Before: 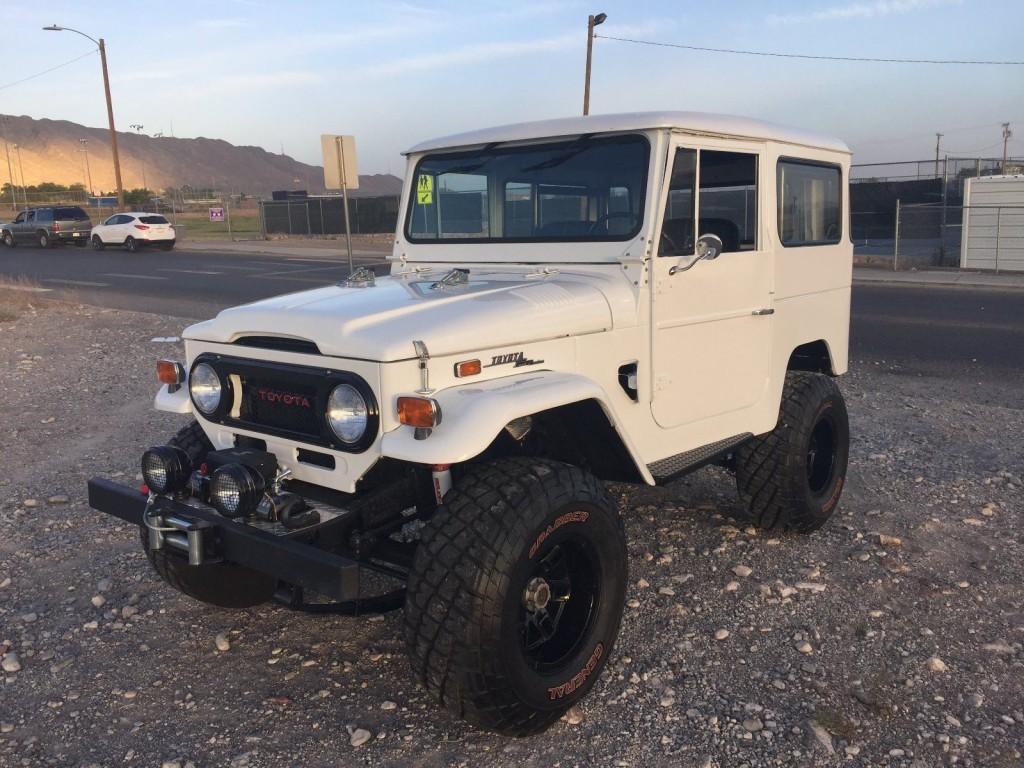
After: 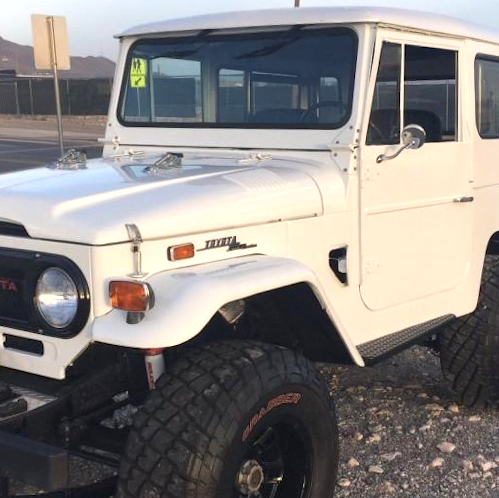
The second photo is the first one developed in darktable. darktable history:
rotate and perspective: rotation -0.013°, lens shift (vertical) -0.027, lens shift (horizontal) 0.178, crop left 0.016, crop right 0.989, crop top 0.082, crop bottom 0.918
crop: left 32.075%, top 10.976%, right 18.355%, bottom 17.596%
exposure: black level correction 0, exposure 0.5 EV, compensate highlight preservation false
